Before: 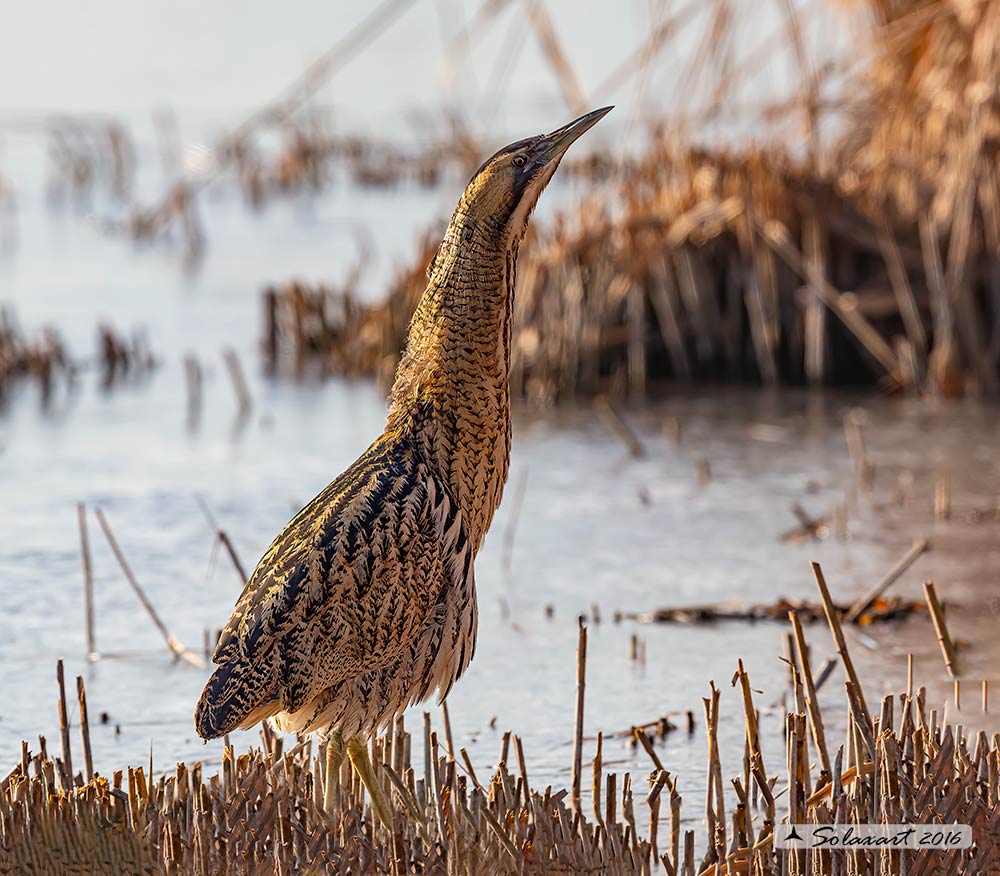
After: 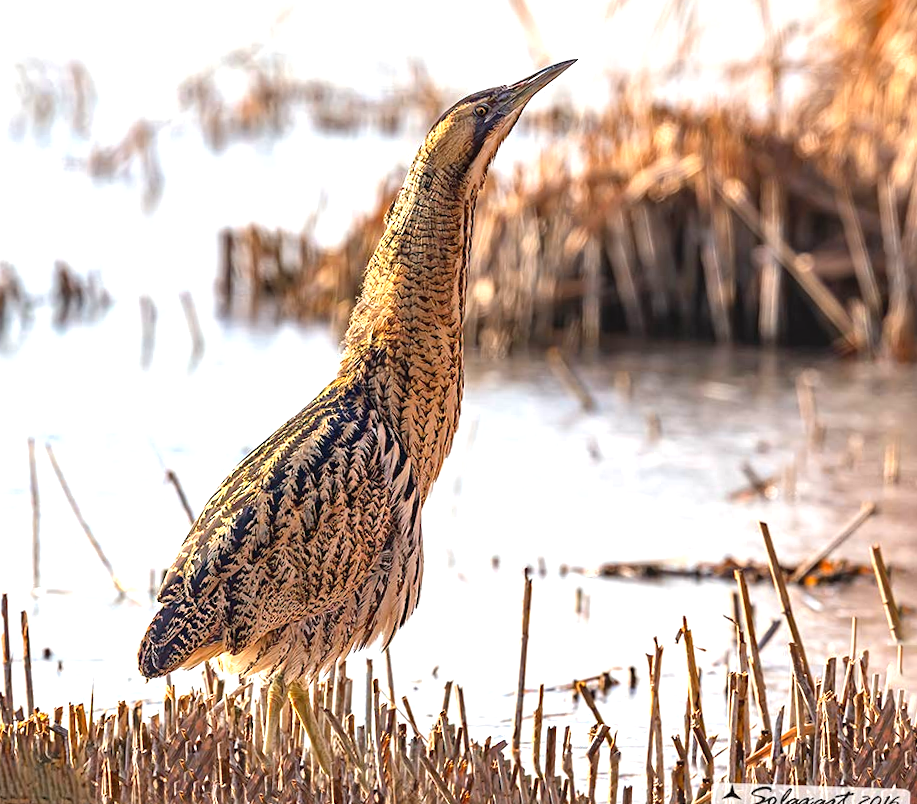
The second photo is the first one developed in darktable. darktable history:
exposure: black level correction 0, exposure 1 EV, compensate exposure bias true, compensate highlight preservation false
crop and rotate: angle -1.96°, left 3.097%, top 4.154%, right 1.586%, bottom 0.529%
shadows and highlights: shadows 62.66, white point adjustment 0.37, highlights -34.44, compress 83.82%
